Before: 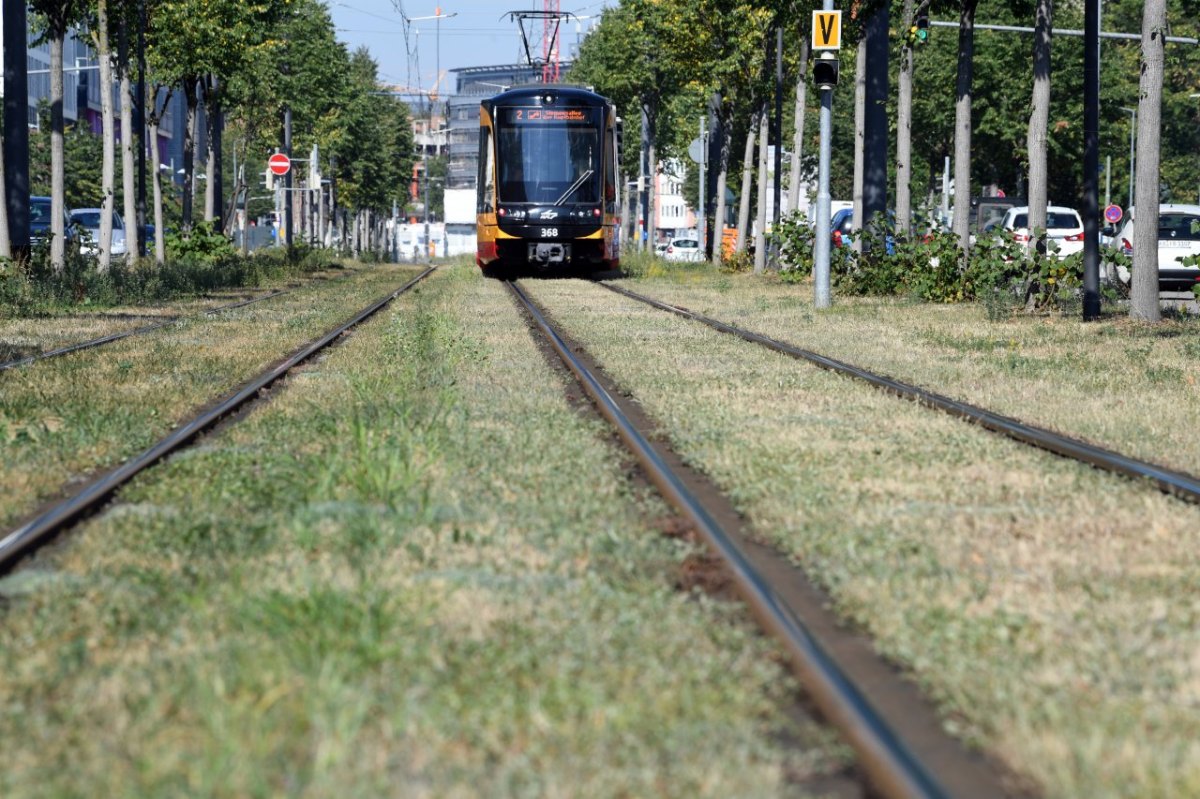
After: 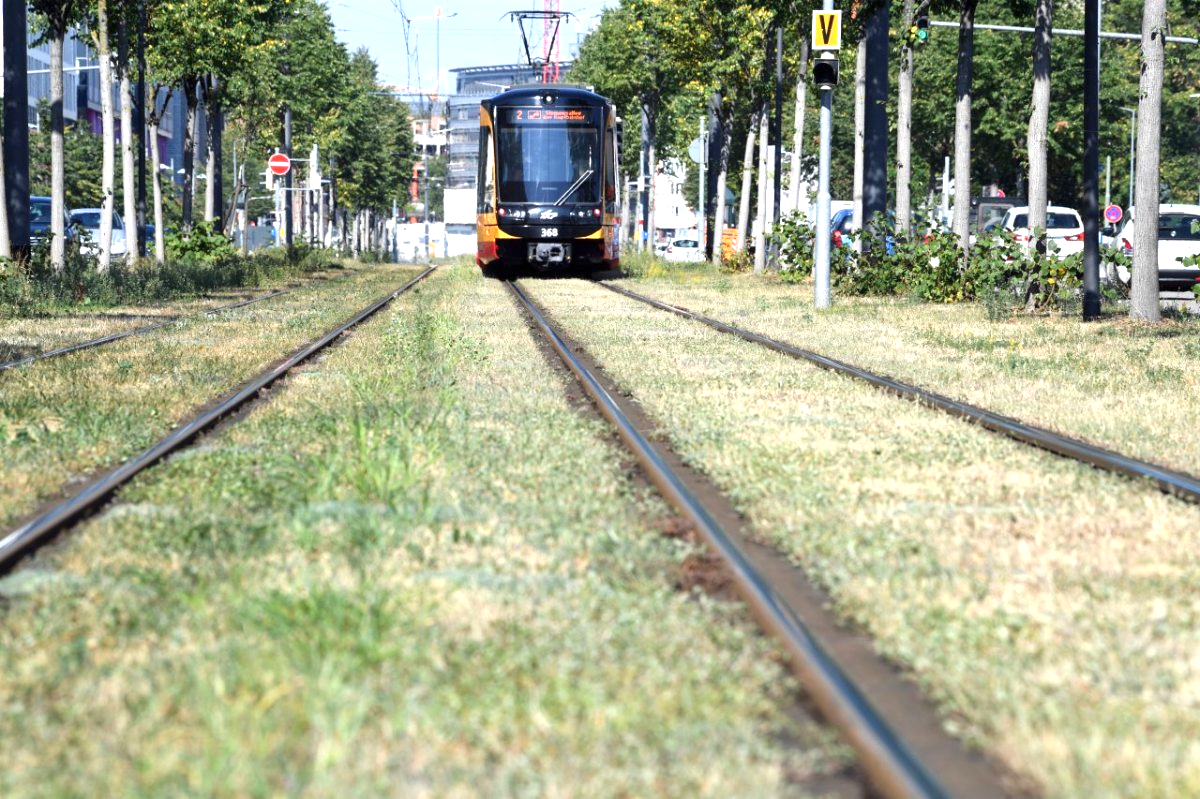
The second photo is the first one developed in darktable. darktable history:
exposure: black level correction 0, exposure 0.872 EV, compensate highlight preservation false
